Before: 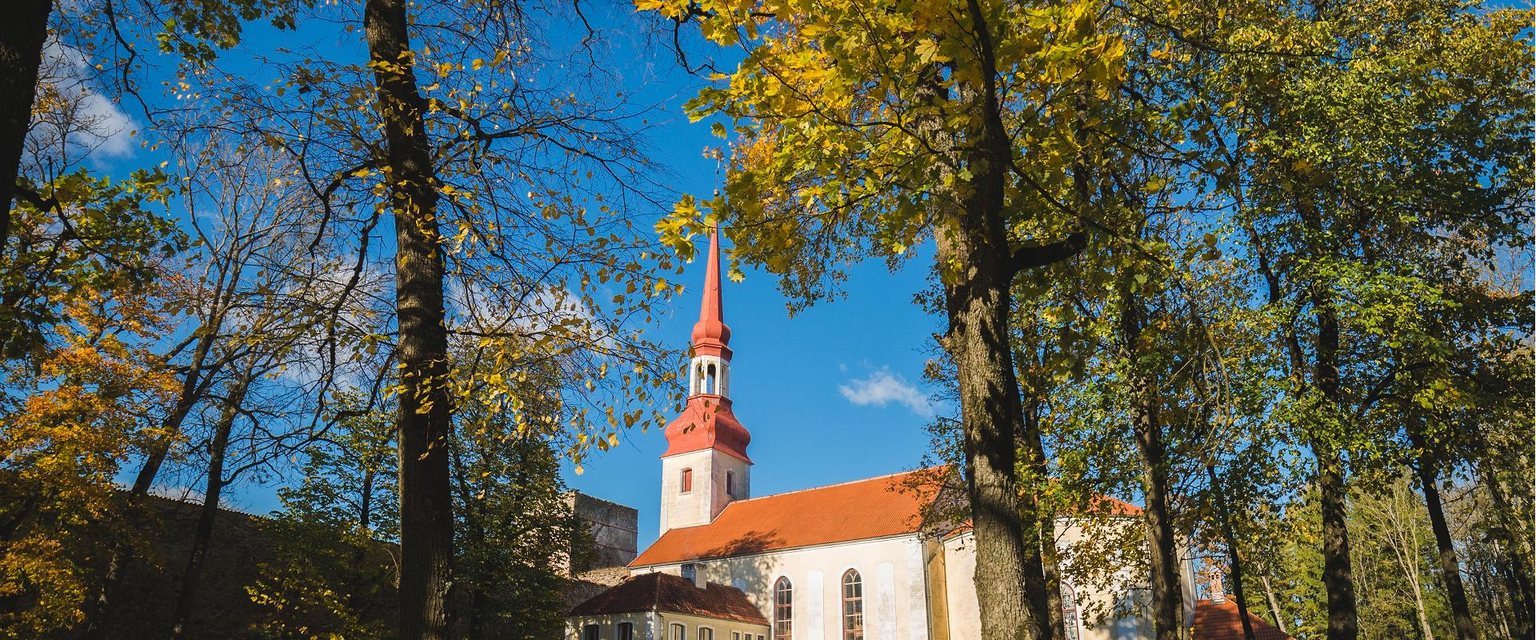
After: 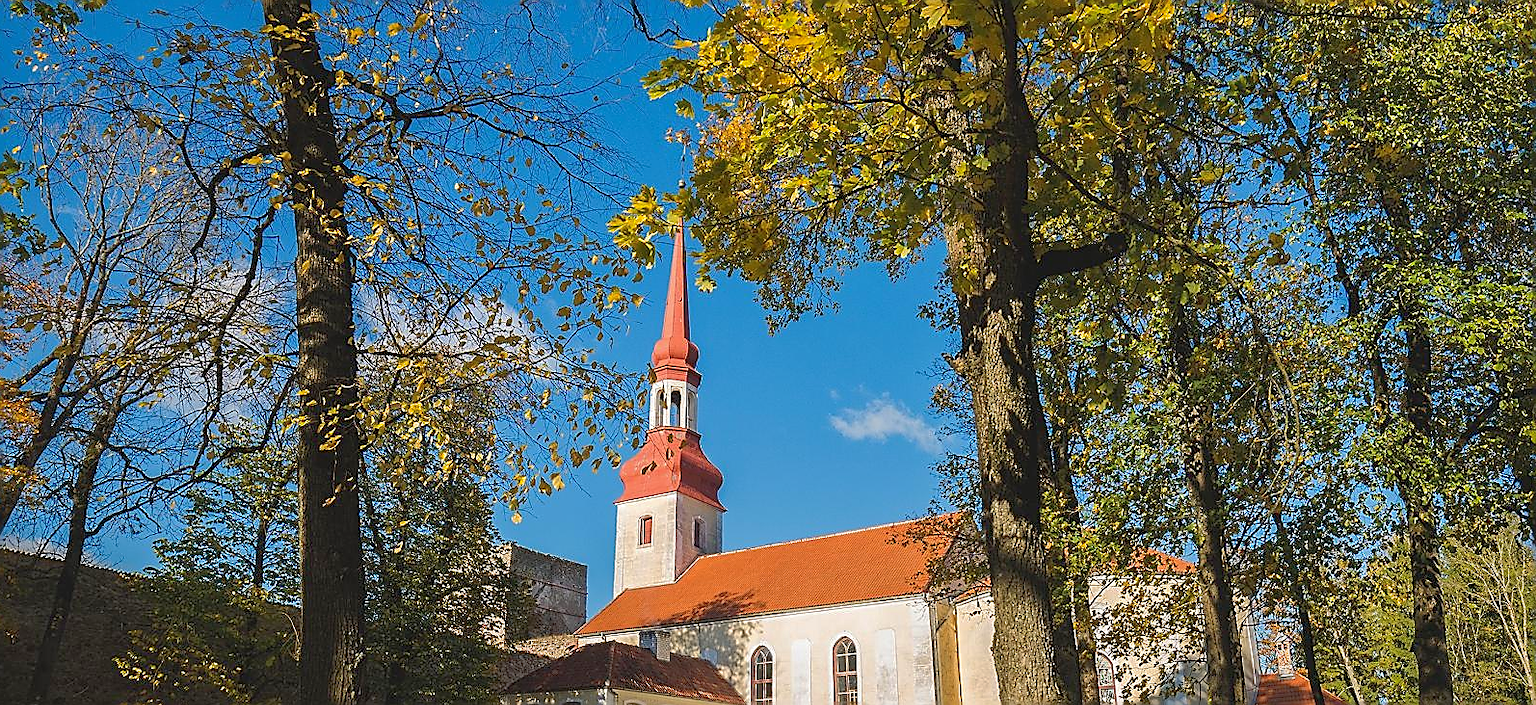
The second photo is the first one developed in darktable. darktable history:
crop: left 9.827%, top 6.318%, right 7.138%, bottom 2.117%
shadows and highlights: on, module defaults
sharpen: radius 1.393, amount 1.234, threshold 0.842
